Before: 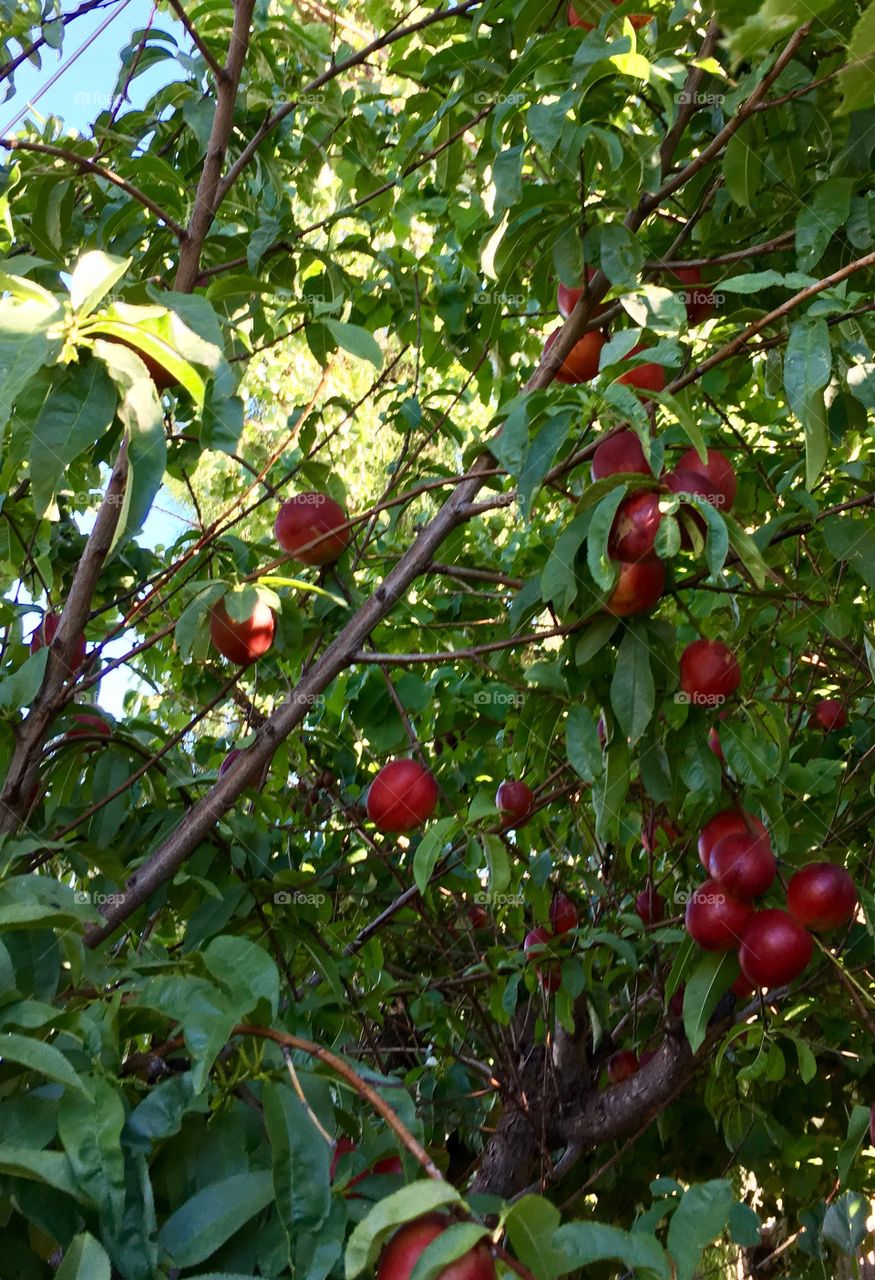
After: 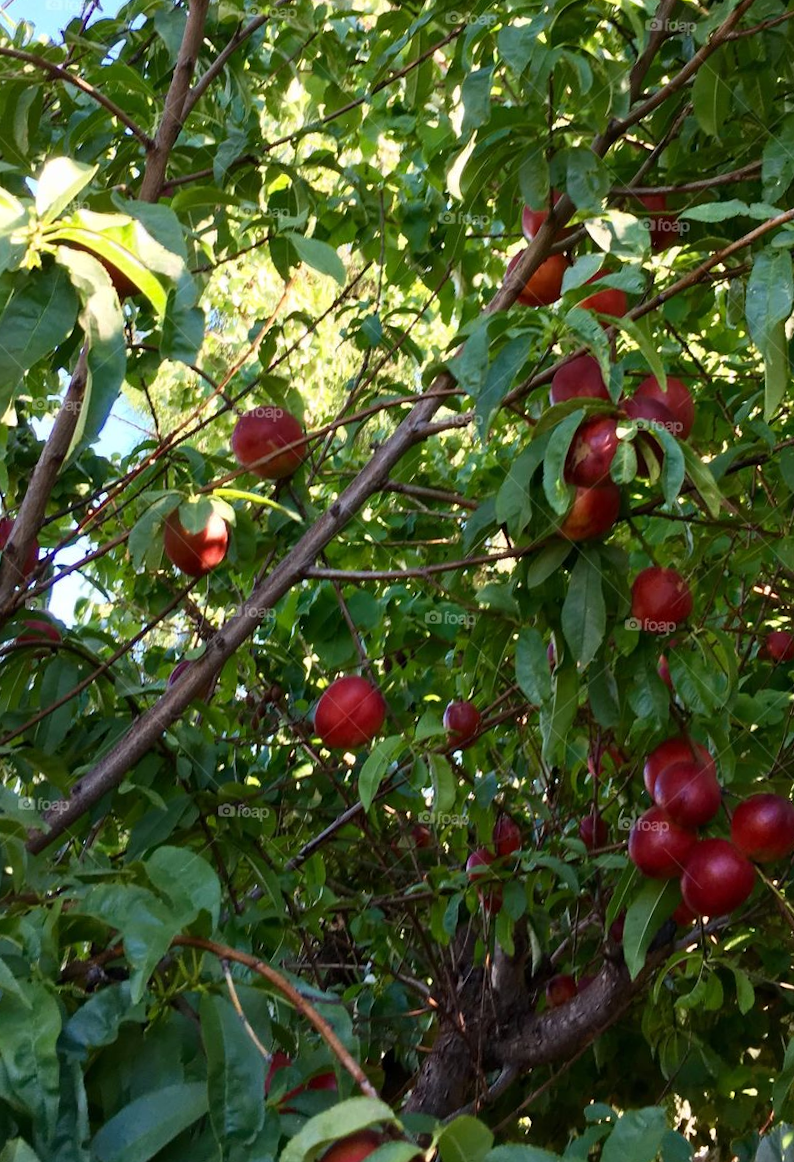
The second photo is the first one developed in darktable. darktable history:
crop and rotate: angle -1.97°, left 3.166%, top 4.249%, right 1.505%, bottom 0.437%
